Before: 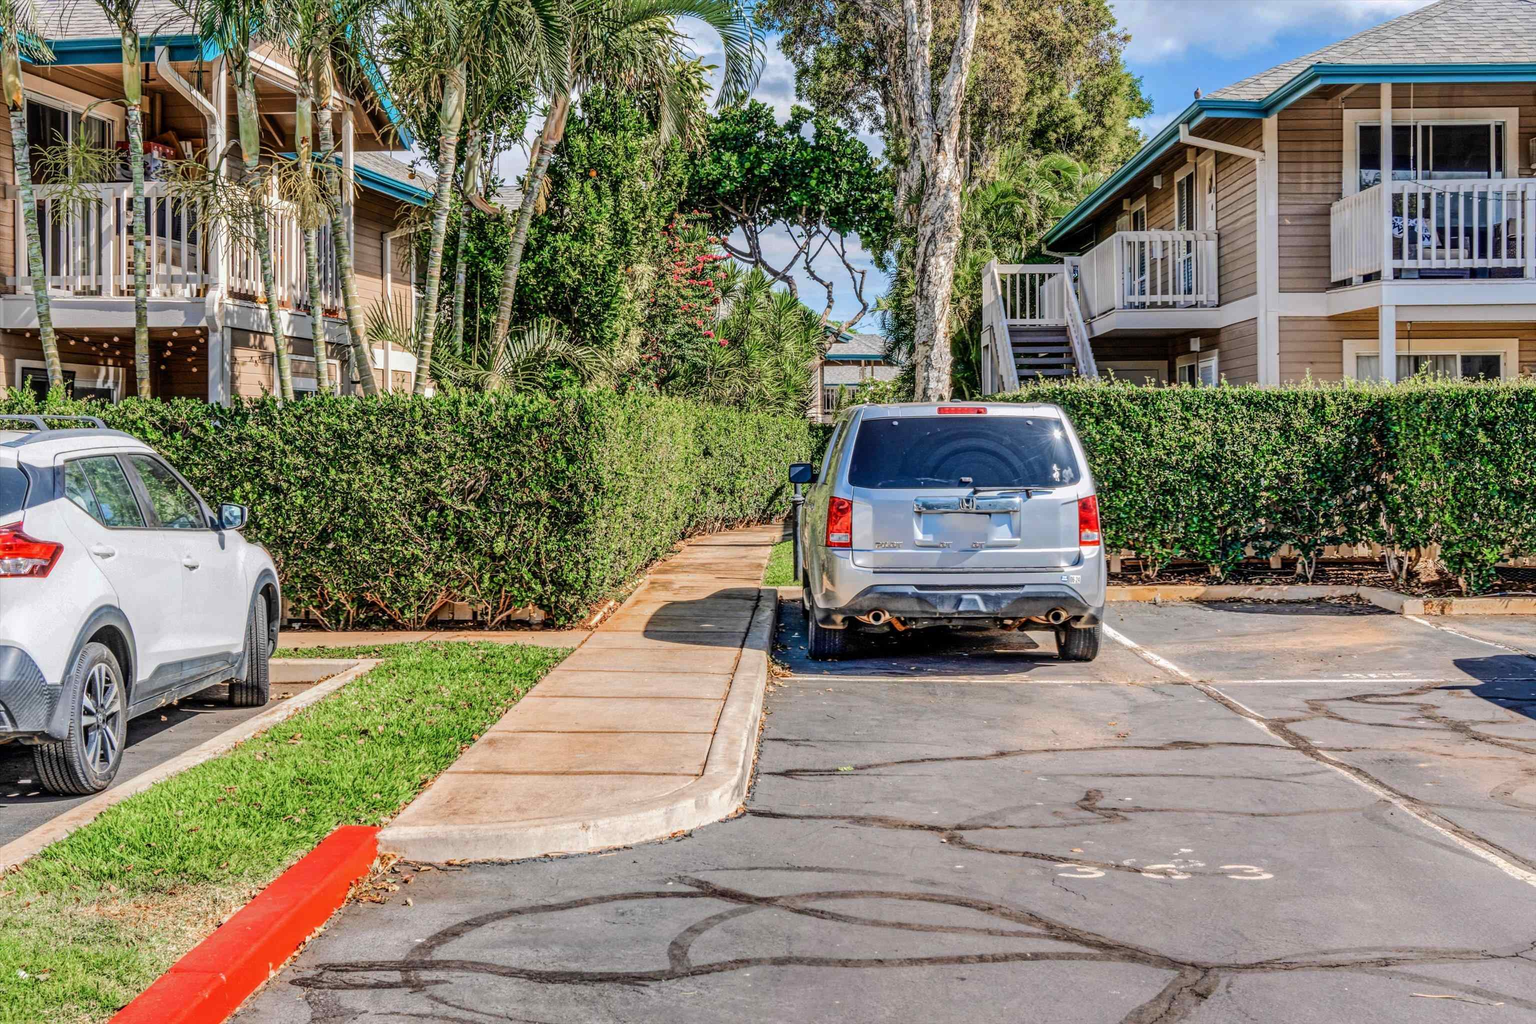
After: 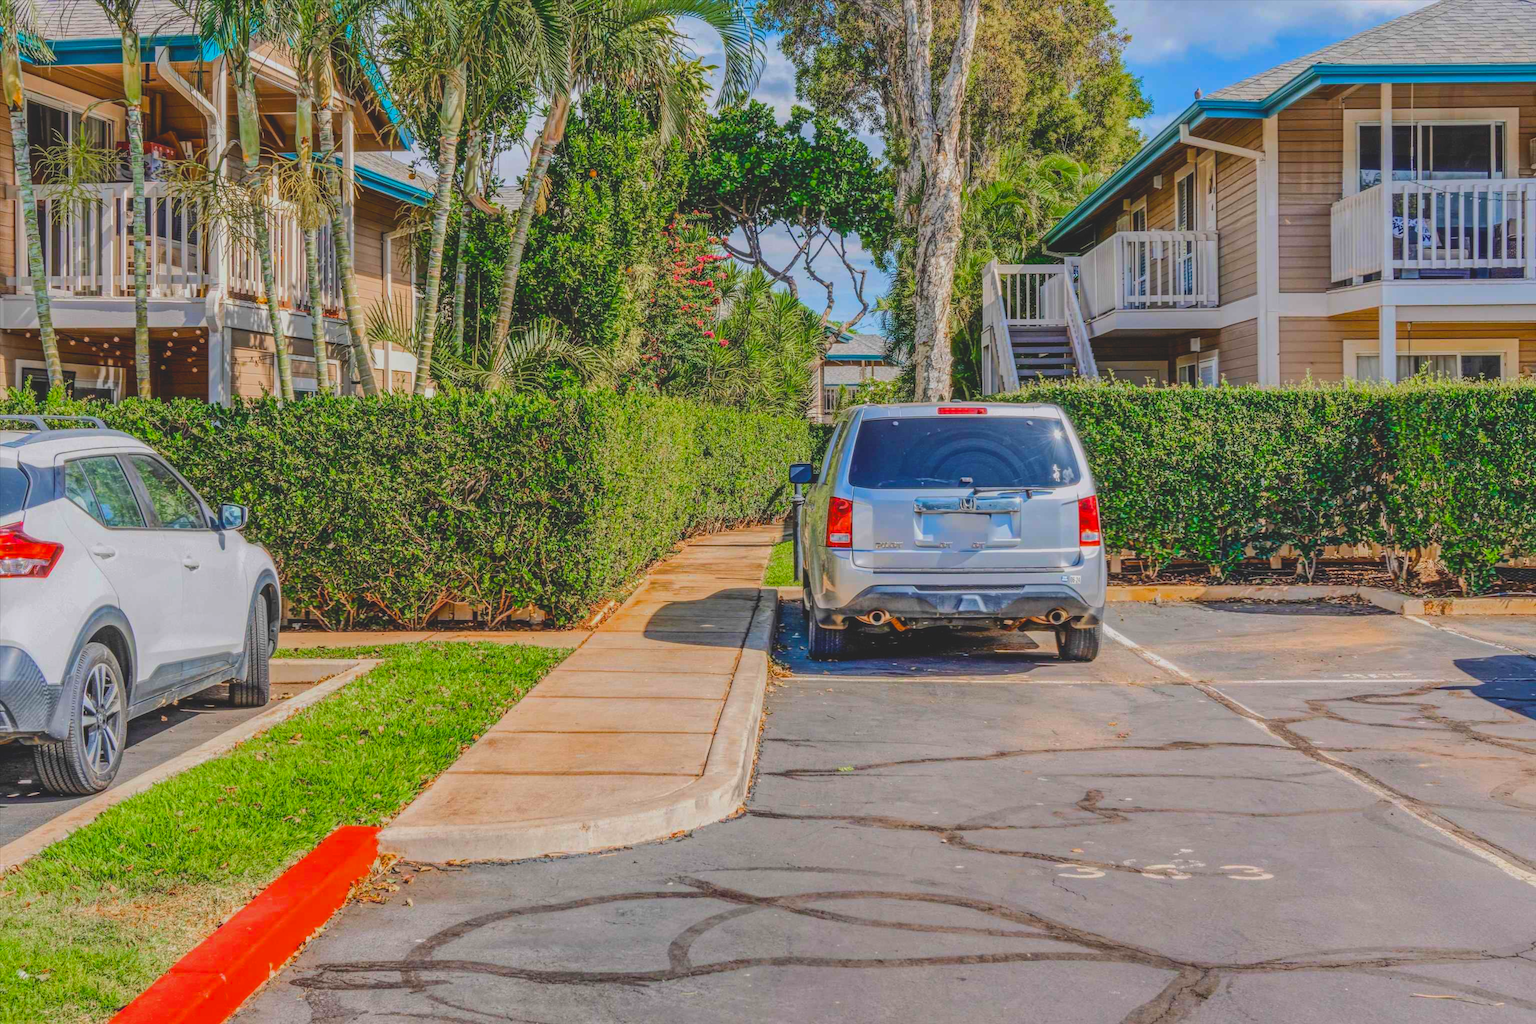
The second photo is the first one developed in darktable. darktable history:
color balance rgb: perceptual saturation grading › global saturation 20%, global vibrance 20%
contrast brightness saturation: contrast -0.28
